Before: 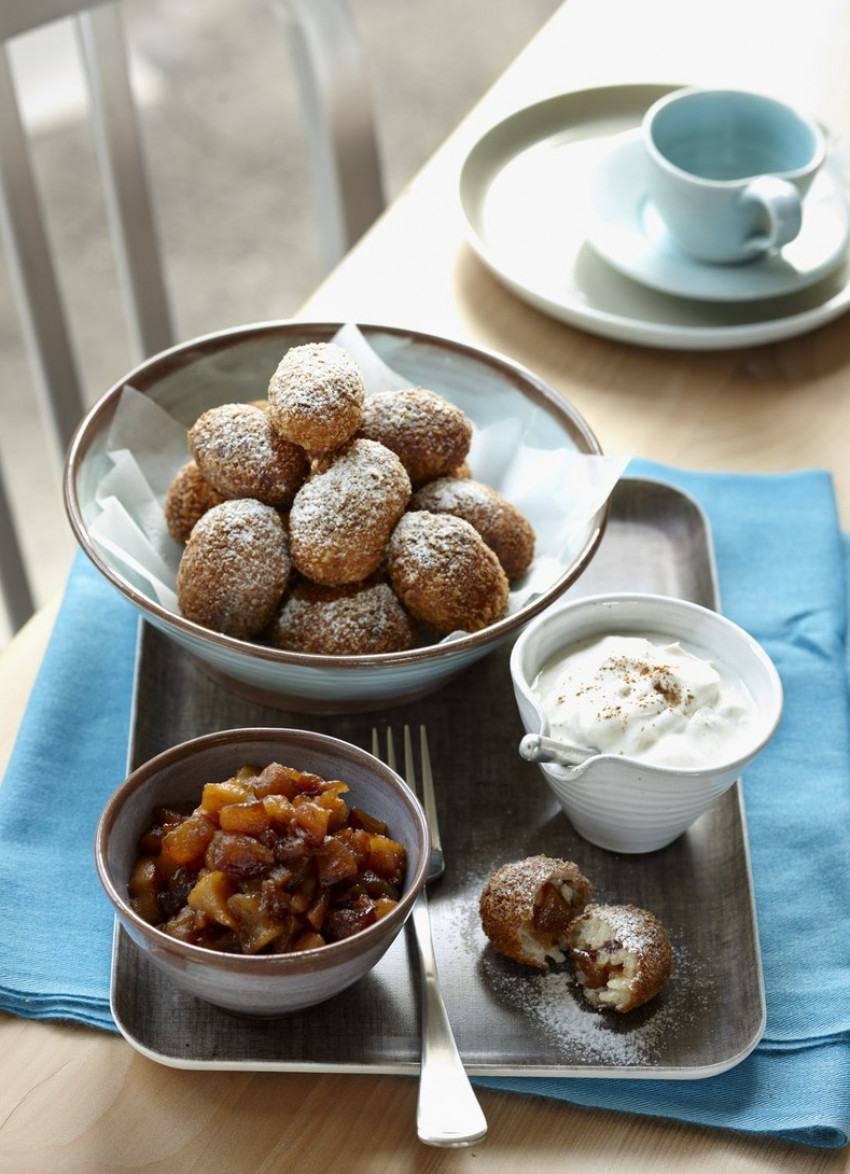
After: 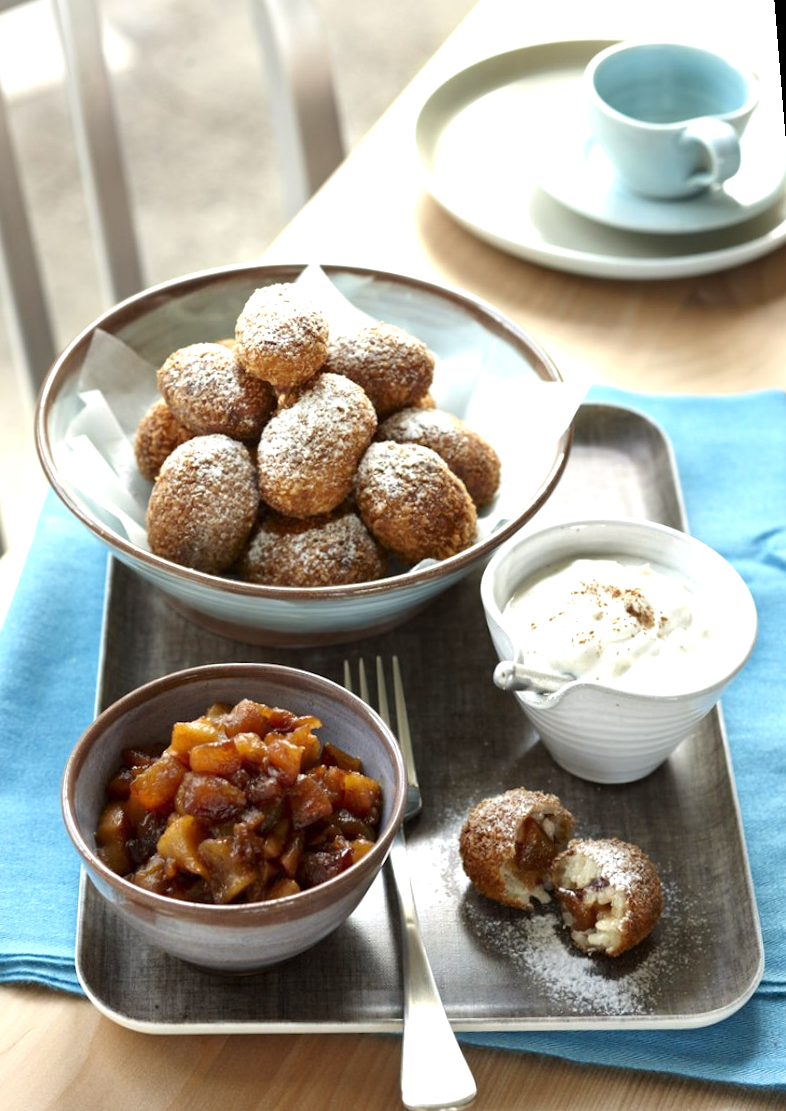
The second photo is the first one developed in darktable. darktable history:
rotate and perspective: rotation -1.68°, lens shift (vertical) -0.146, crop left 0.049, crop right 0.912, crop top 0.032, crop bottom 0.96
white balance: red 1.009, blue 0.985
exposure: exposure 0.6 EV, compensate highlight preservation false
